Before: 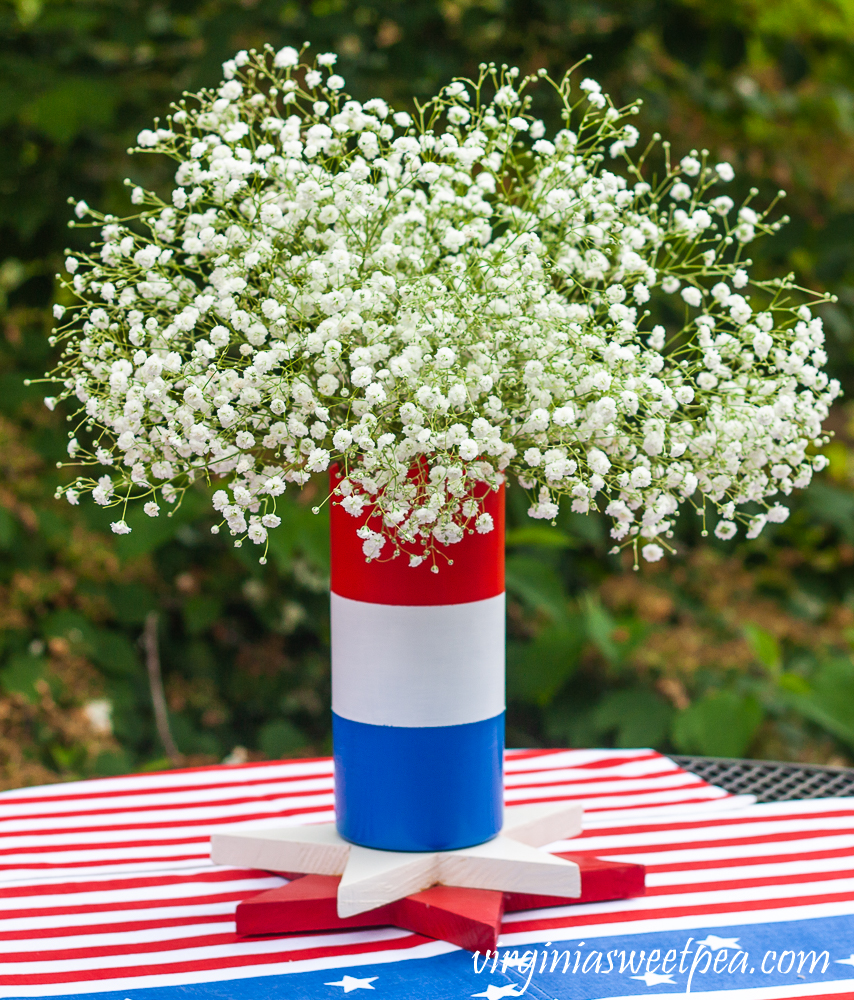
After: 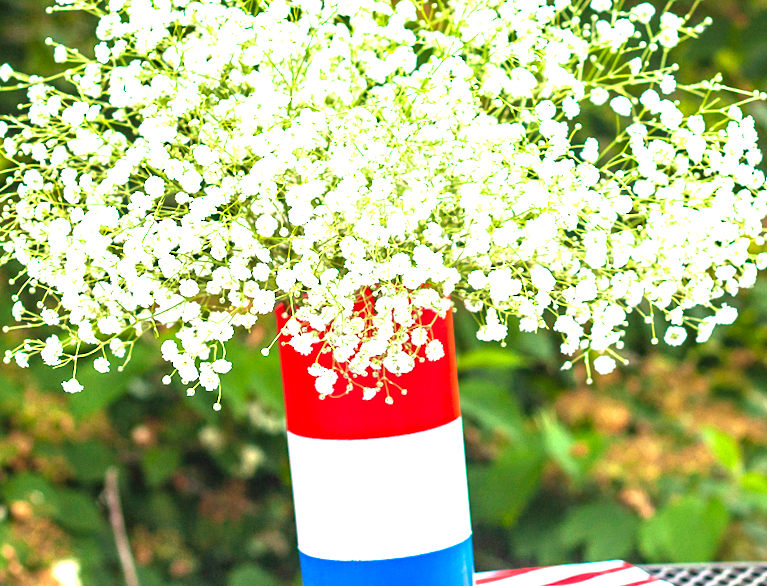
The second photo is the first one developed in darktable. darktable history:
rotate and perspective: rotation -5°, crop left 0.05, crop right 0.952, crop top 0.11, crop bottom 0.89
exposure: black level correction 0, exposure 1.75 EV, compensate exposure bias true, compensate highlight preservation false
crop: left 5.596%, top 10.314%, right 3.534%, bottom 19.395%
color balance: on, module defaults
haze removal: compatibility mode true, adaptive false
